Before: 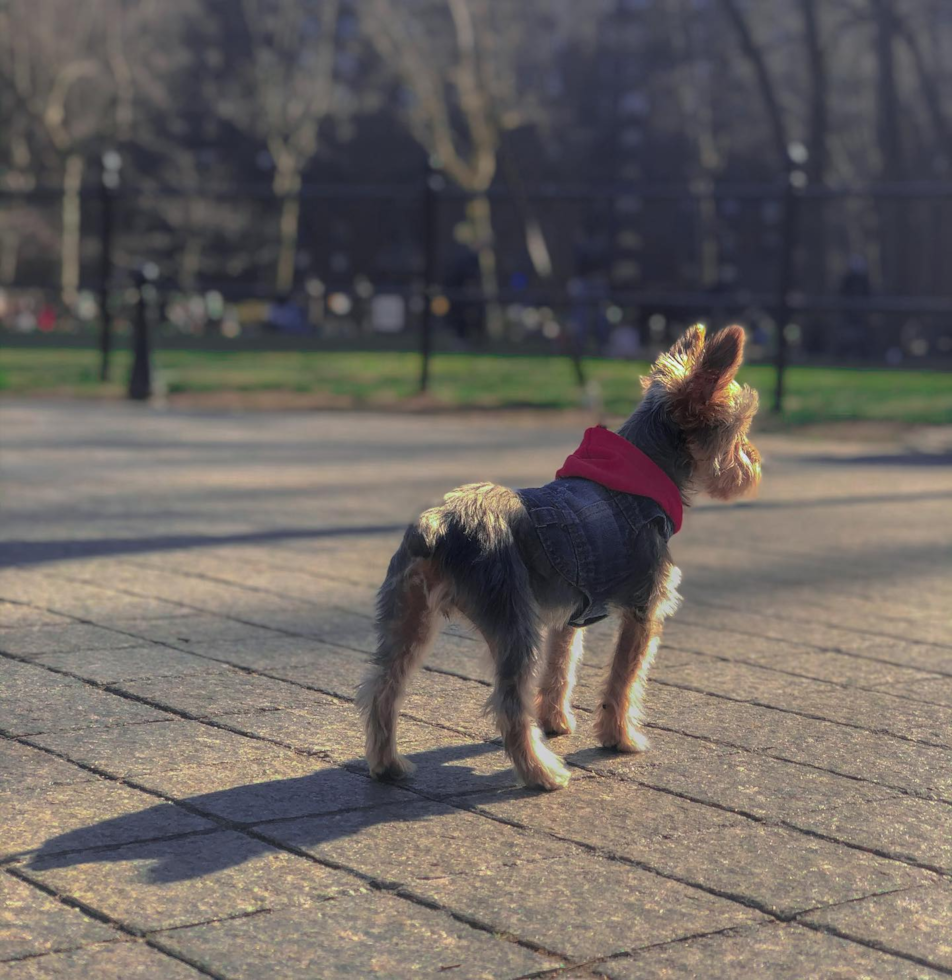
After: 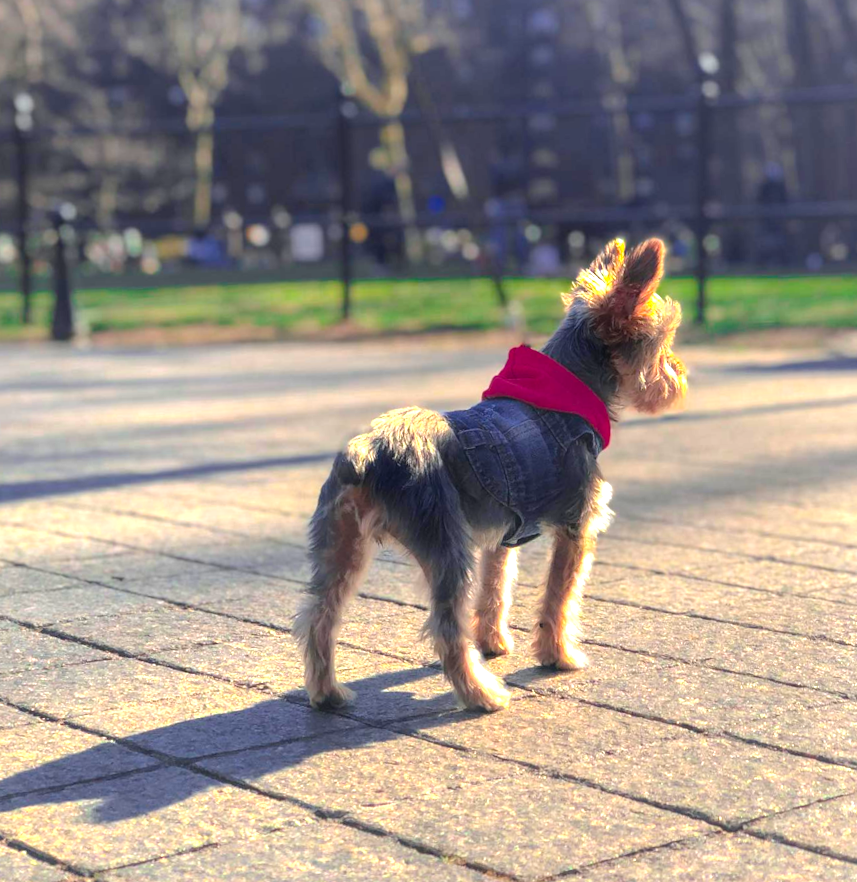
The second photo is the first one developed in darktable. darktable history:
levels: white 99.95%, levels [0, 0.352, 0.703]
crop and rotate: angle 2.67°, left 5.688%, top 5.717%
color balance rgb: power › hue 62.25°, perceptual saturation grading › global saturation 29.843%
